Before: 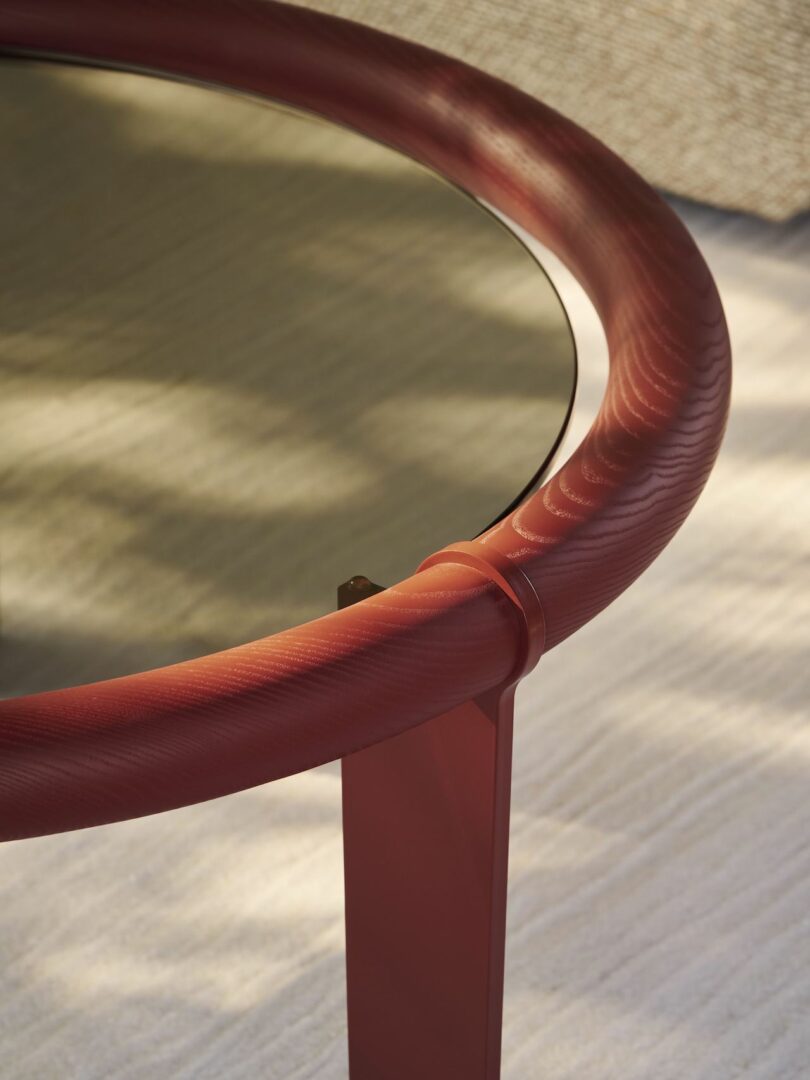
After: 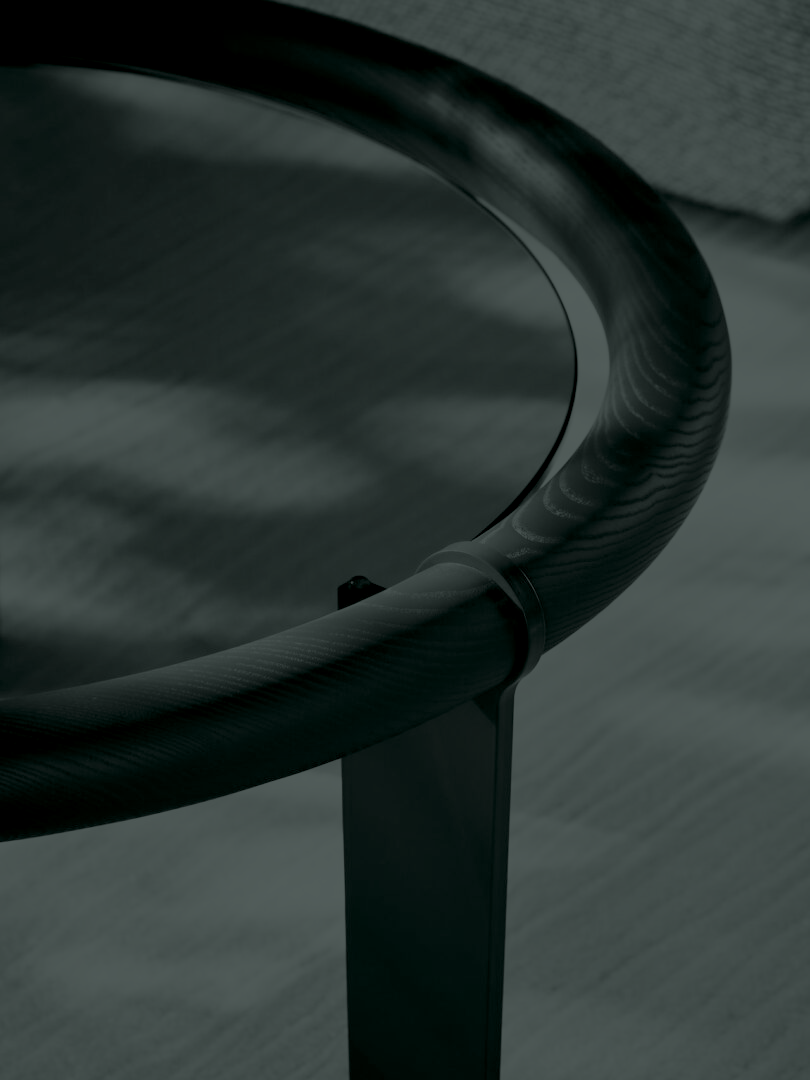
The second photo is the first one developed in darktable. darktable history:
base curve: curves: ch0 [(0, 0) (0.028, 0.03) (0.121, 0.232) (0.46, 0.748) (0.859, 0.968) (1, 1)], preserve colors none
colorize: hue 90°, saturation 19%, lightness 1.59%, version 1
